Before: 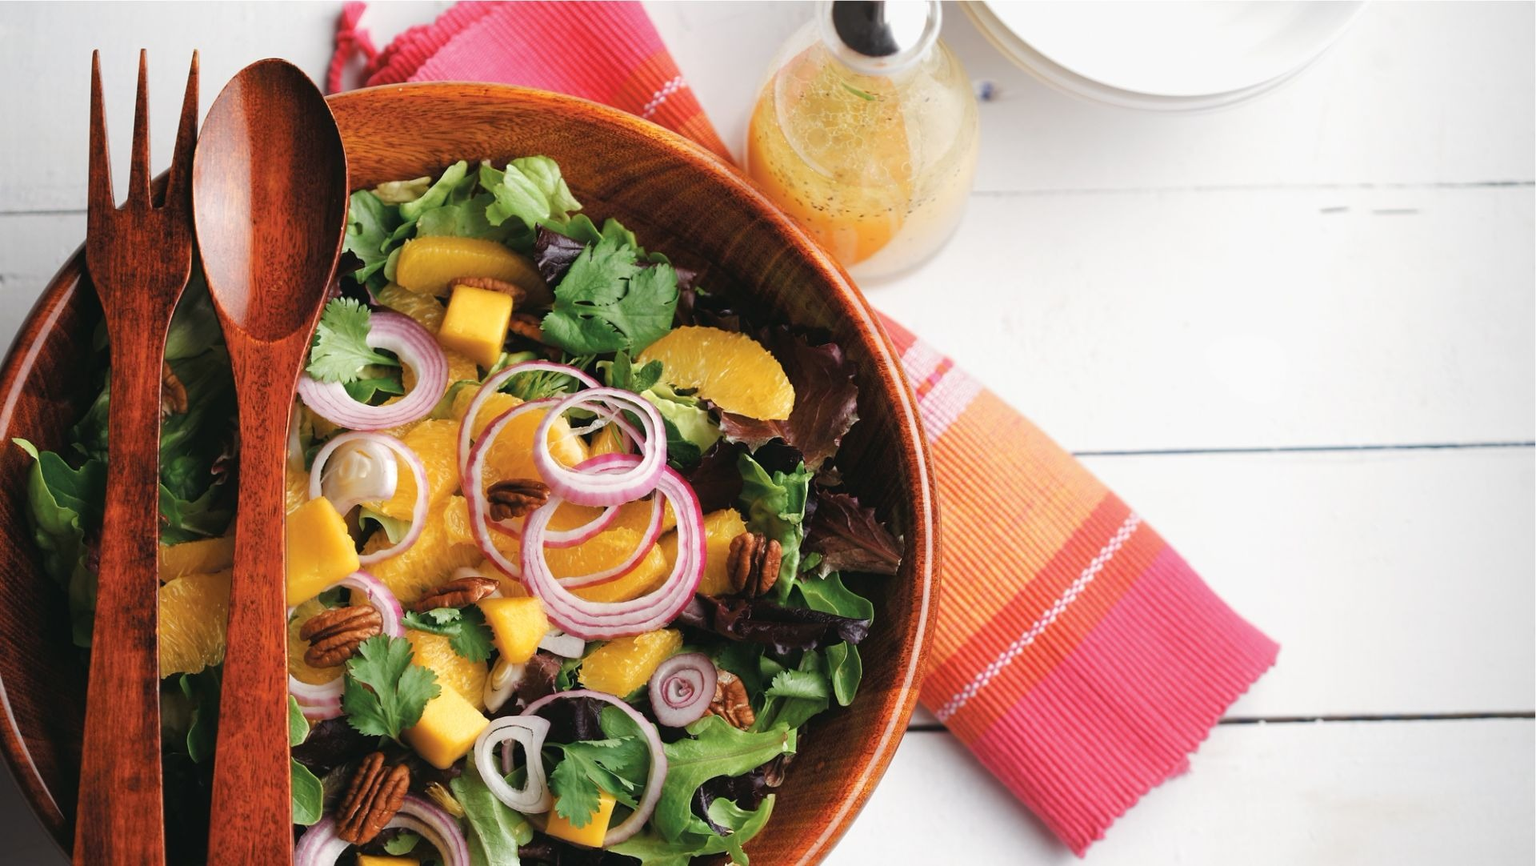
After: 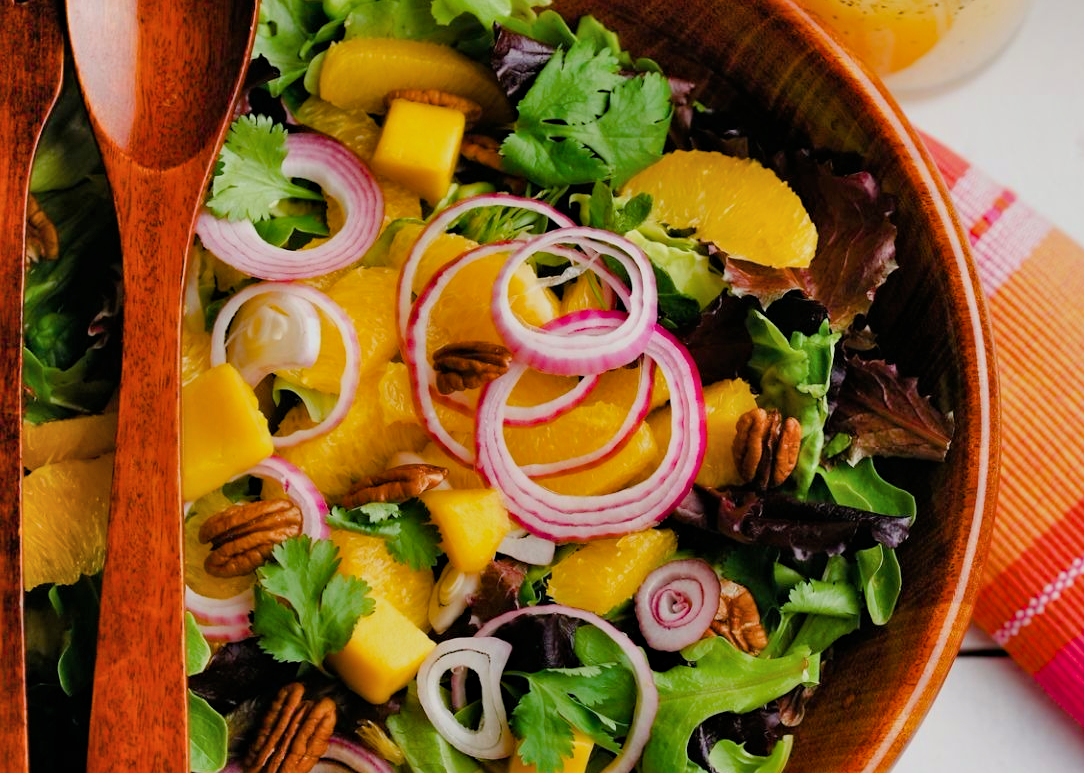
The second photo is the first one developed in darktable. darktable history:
color balance rgb: perceptual saturation grading › global saturation 20%, perceptual saturation grading › highlights -13.895%, perceptual saturation grading › shadows 49.761%, global vibrance 20%
crop: left 9.189%, top 23.804%, right 34.328%, bottom 4.693%
shadows and highlights: shadows 51.92, highlights -28.38, soften with gaussian
filmic rgb: middle gray luminance 18.43%, black relative exposure -8.95 EV, white relative exposure 3.75 EV, threshold 5.97 EV, target black luminance 0%, hardness 4.86, latitude 67.52%, contrast 0.957, highlights saturation mix 19.08%, shadows ↔ highlights balance 20.79%, enable highlight reconstruction true
haze removal: strength 0.283, distance 0.251, compatibility mode true
